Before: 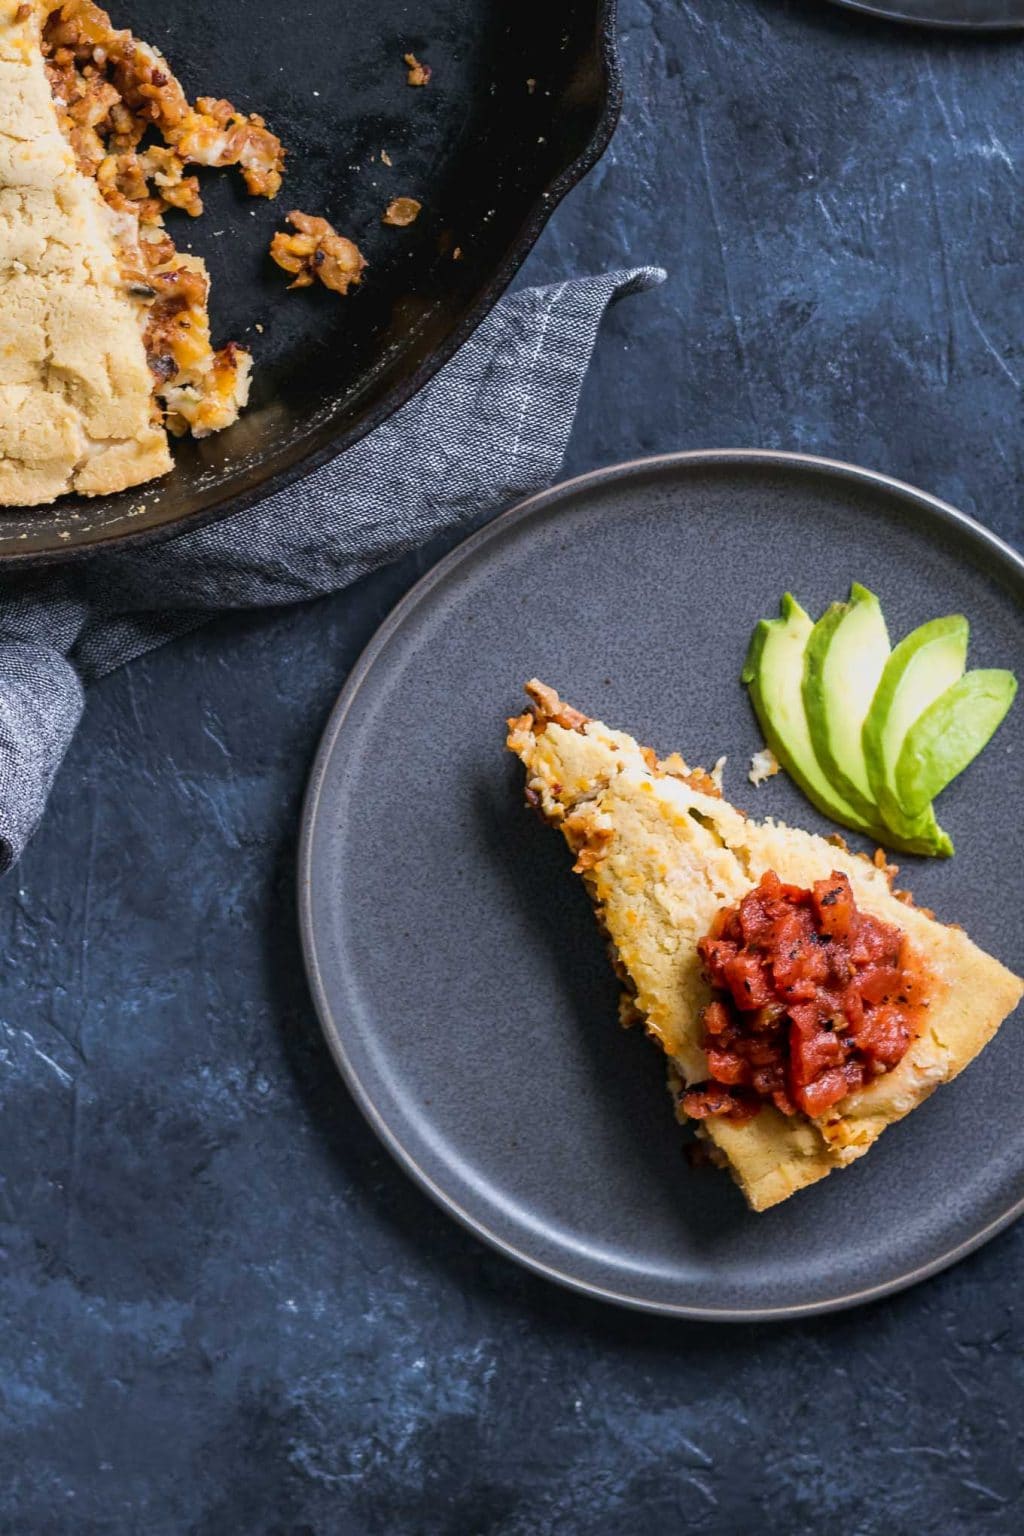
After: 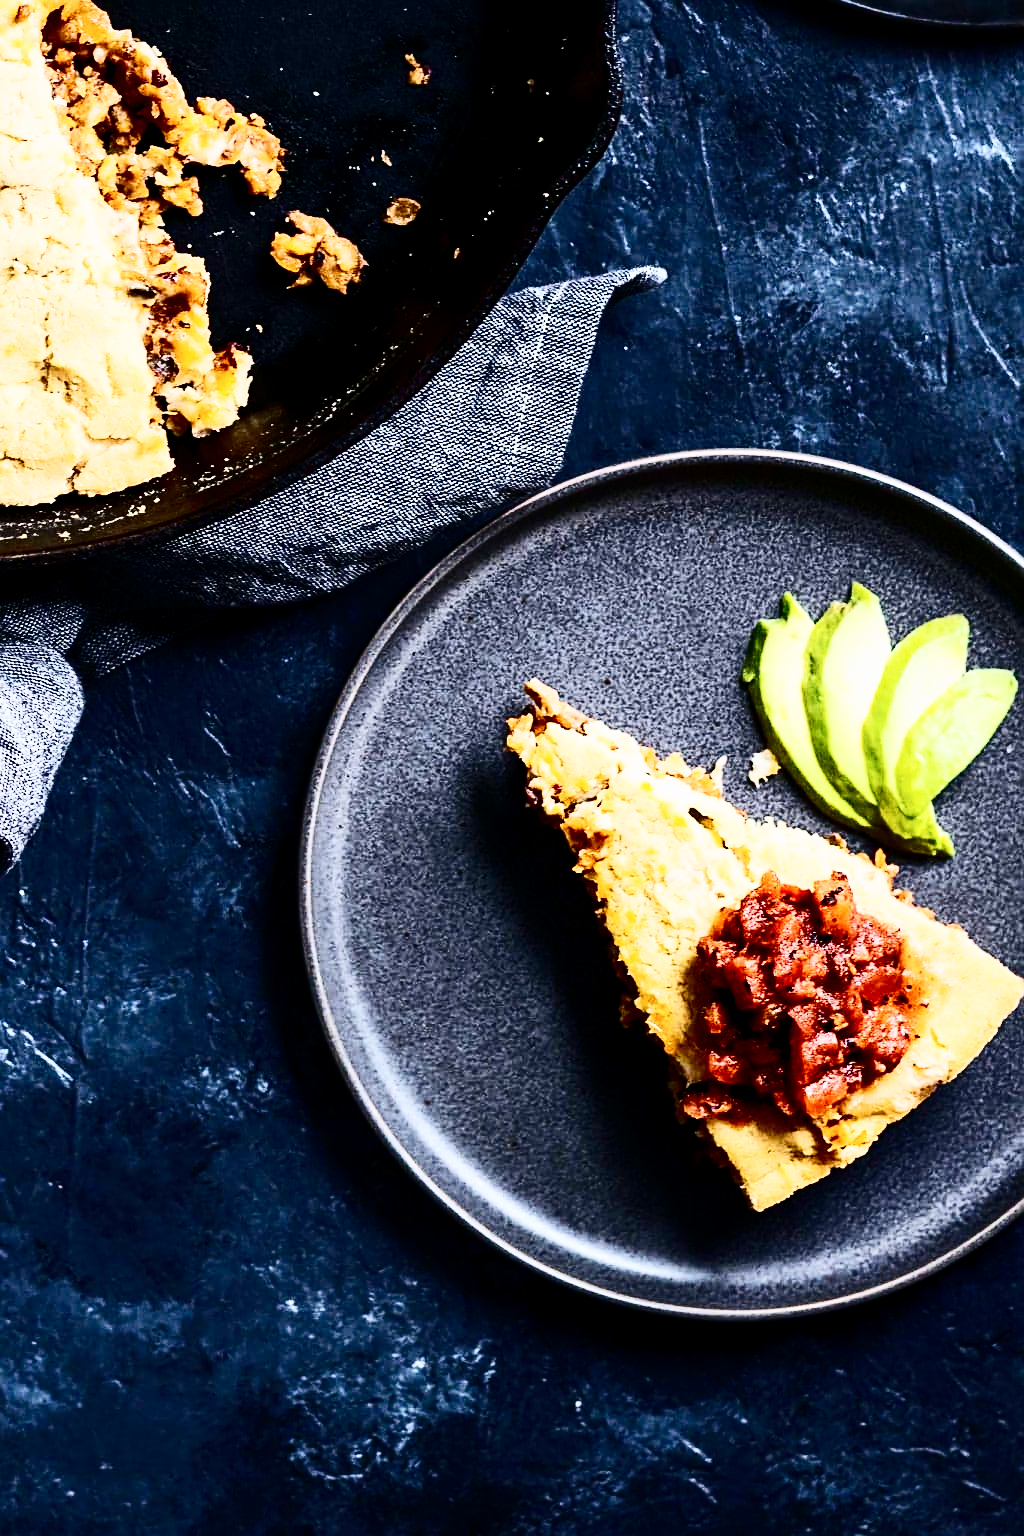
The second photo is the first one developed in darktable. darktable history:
base curve: curves: ch0 [(0, 0) (0.036, 0.025) (0.121, 0.166) (0.206, 0.329) (0.605, 0.79) (1, 1)], preserve colors none
exposure: black level correction 0.007, compensate highlight preservation false
contrast brightness saturation: contrast 0.512, saturation -0.085
sharpen: on, module defaults
